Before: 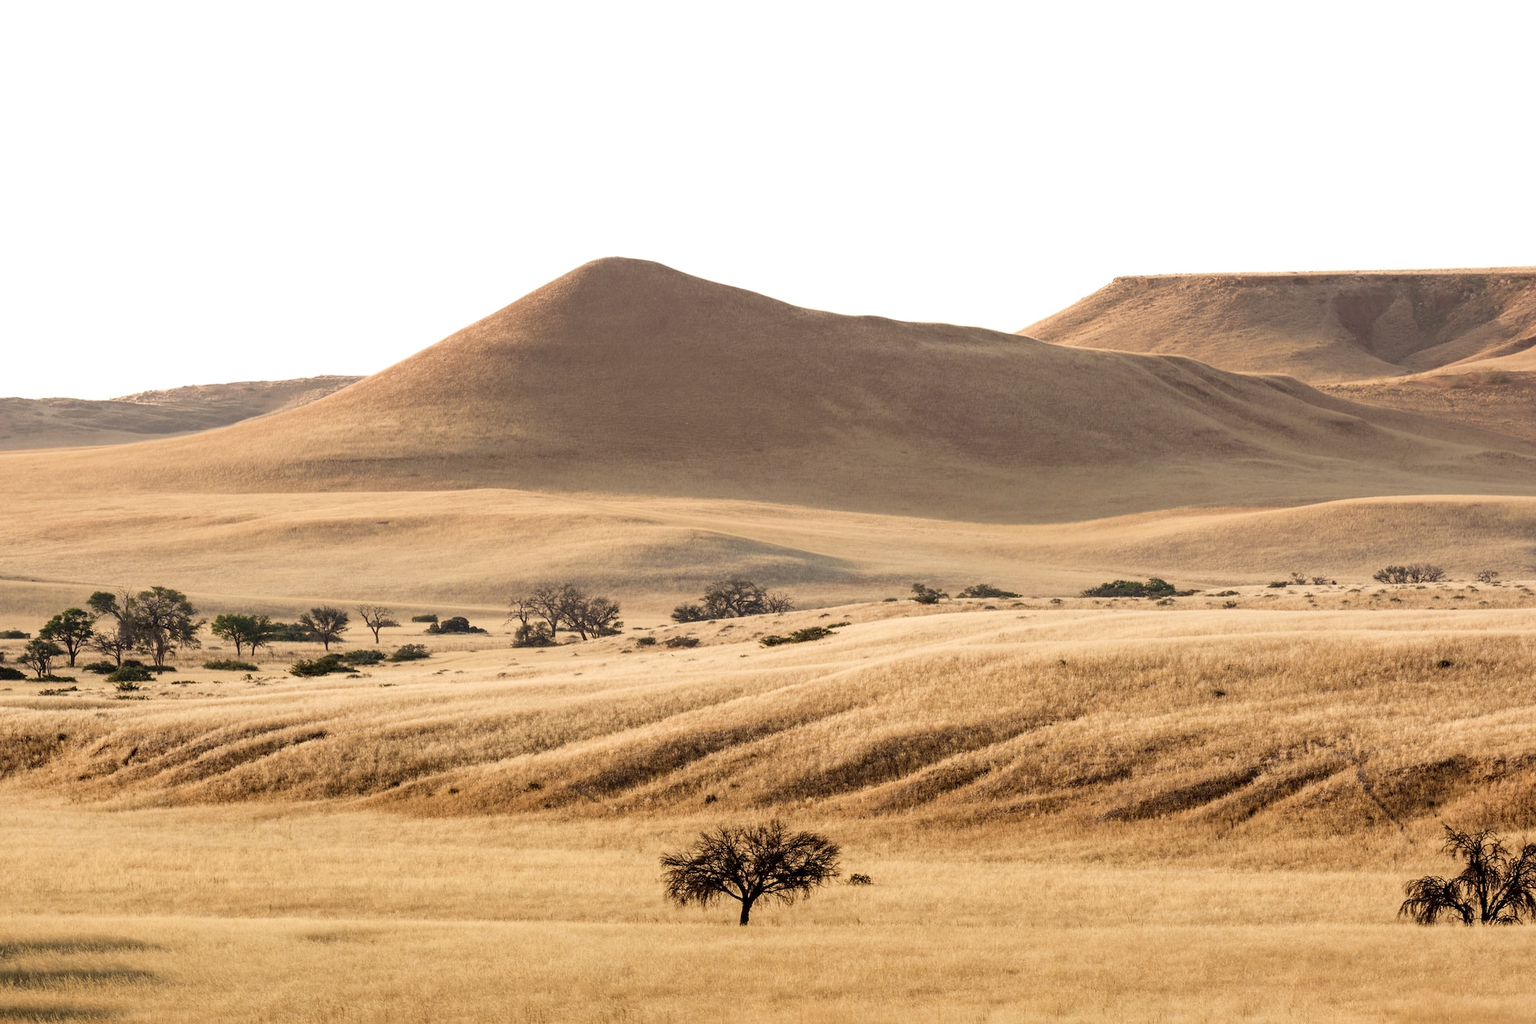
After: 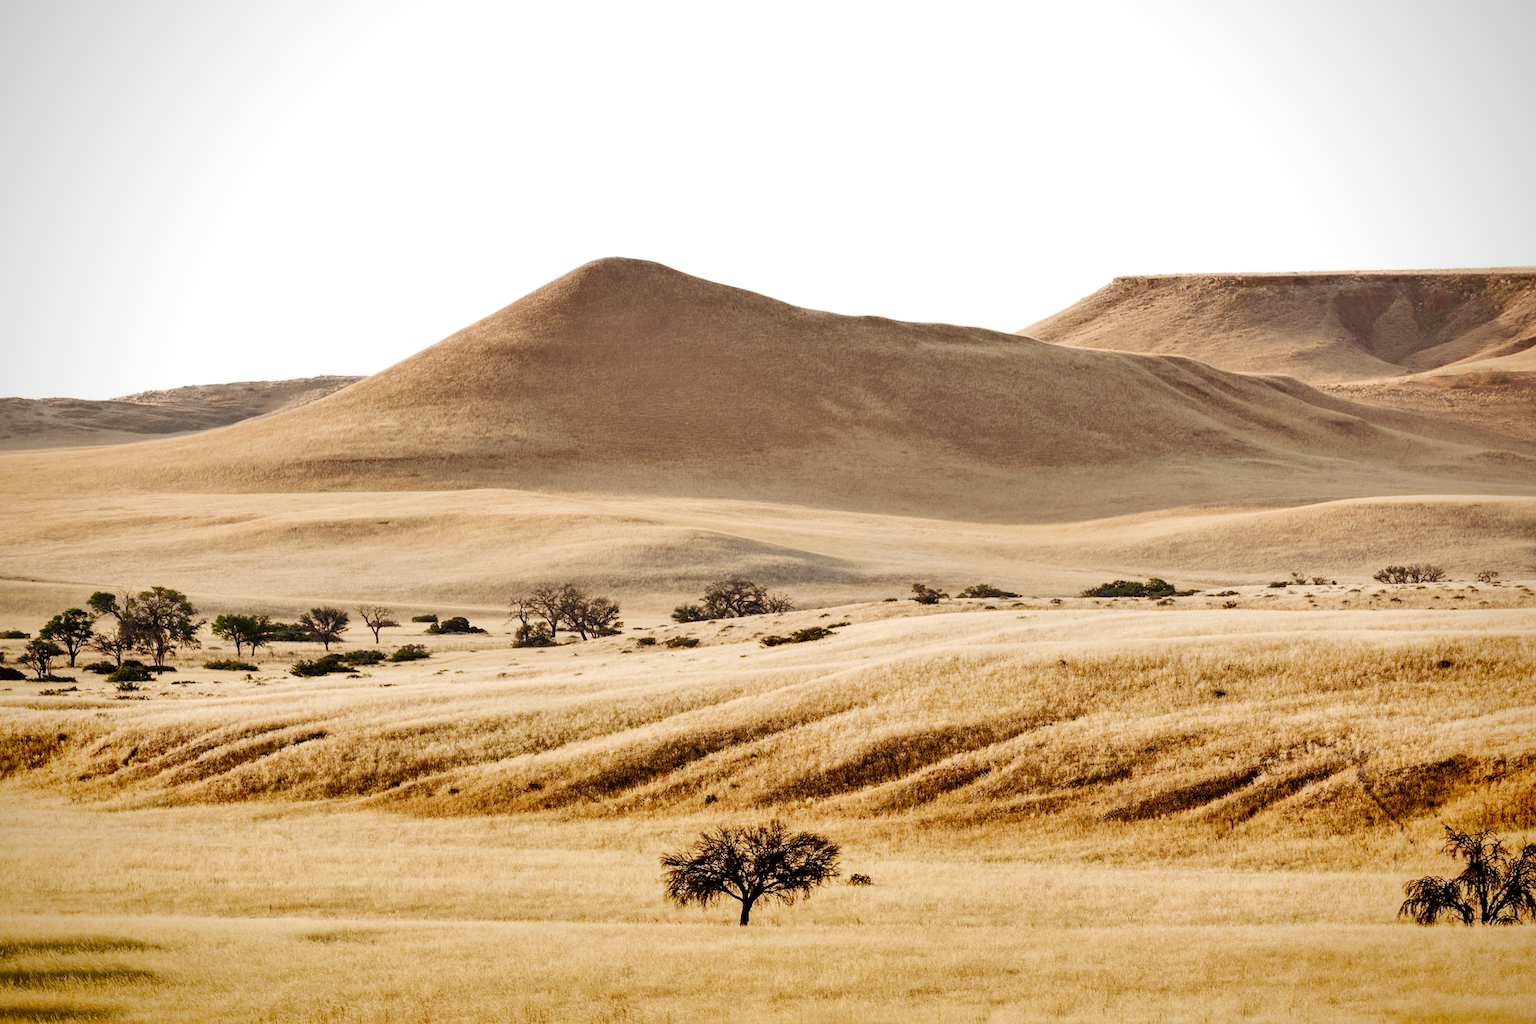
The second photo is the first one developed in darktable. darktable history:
local contrast: mode bilateral grid, contrast 9, coarseness 25, detail 115%, midtone range 0.2
tone curve: curves: ch0 [(0, 0) (0.003, 0.002) (0.011, 0.006) (0.025, 0.012) (0.044, 0.021) (0.069, 0.027) (0.1, 0.035) (0.136, 0.06) (0.177, 0.108) (0.224, 0.173) (0.277, 0.26) (0.335, 0.353) (0.399, 0.453) (0.468, 0.555) (0.543, 0.641) (0.623, 0.724) (0.709, 0.792) (0.801, 0.857) (0.898, 0.918) (1, 1)], preserve colors none
shadows and highlights: soften with gaussian
vignetting: saturation 0.385, unbound false
